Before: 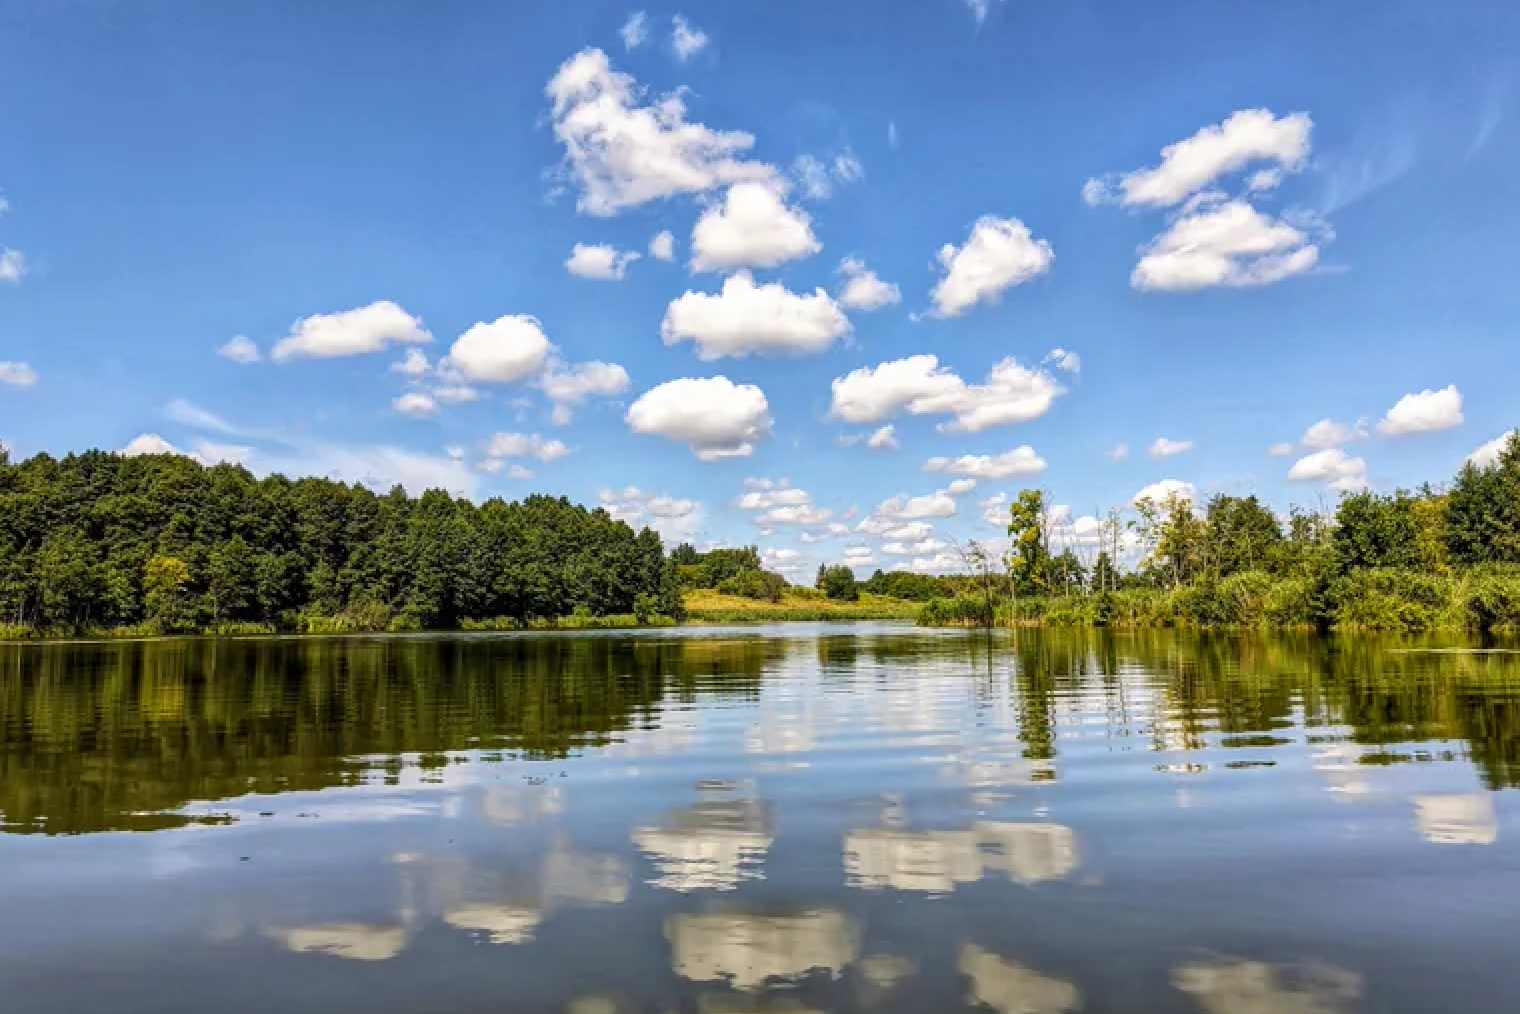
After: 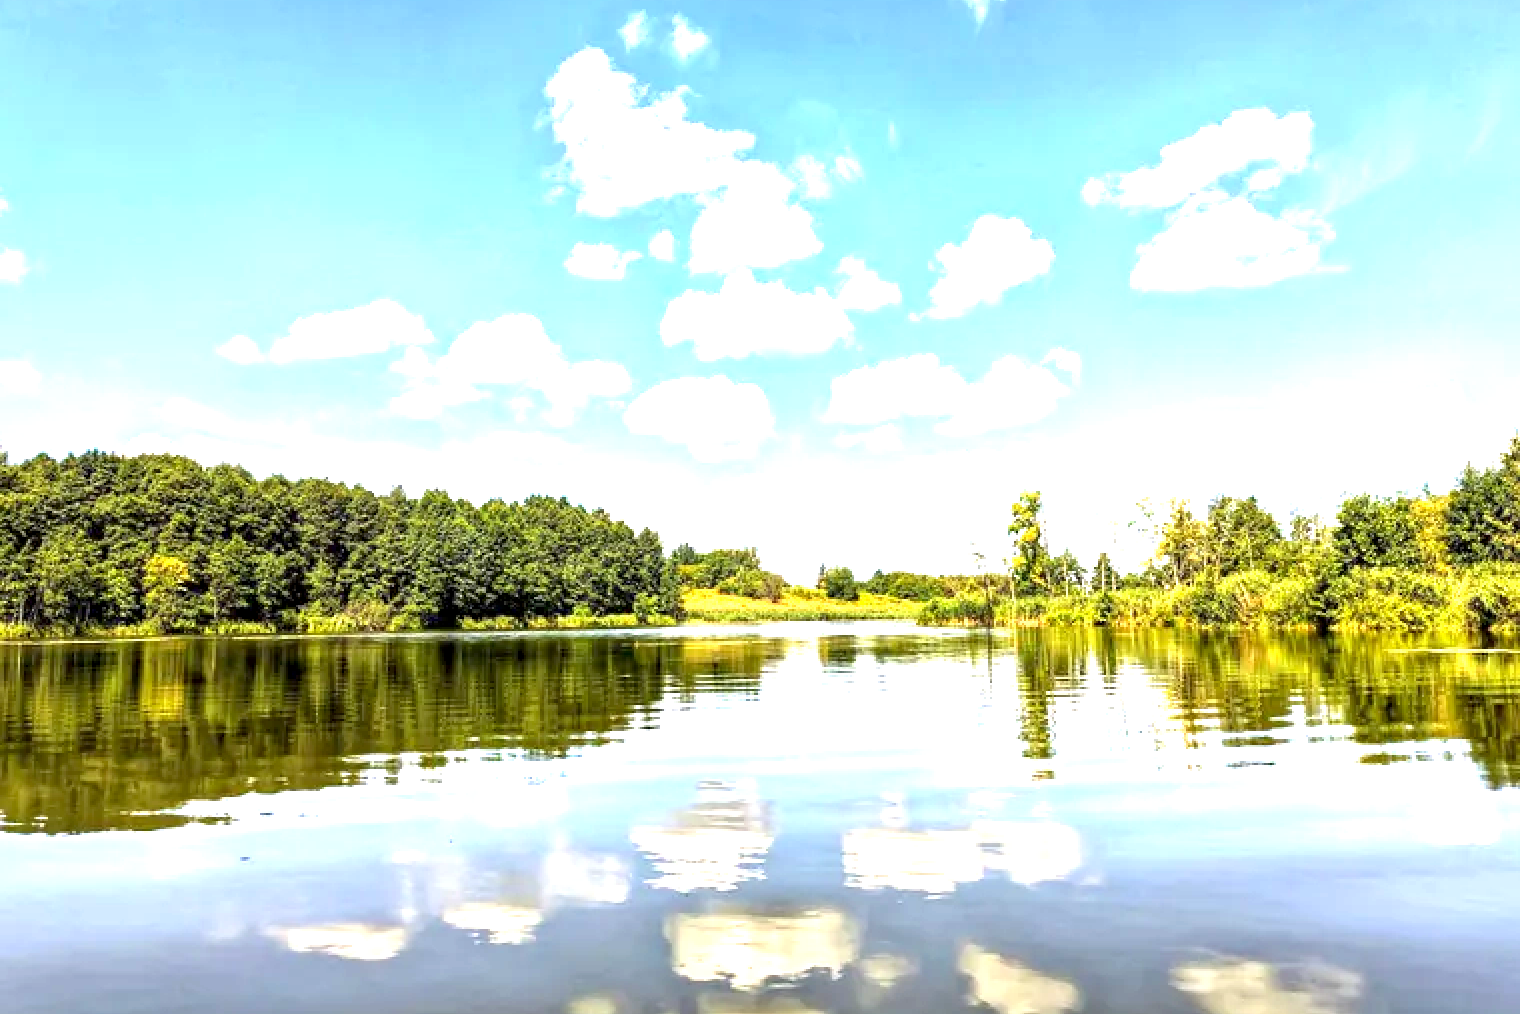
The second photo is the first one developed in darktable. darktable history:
exposure: black level correction 0.001, exposure 1.832 EV, compensate exposure bias true, compensate highlight preservation false
